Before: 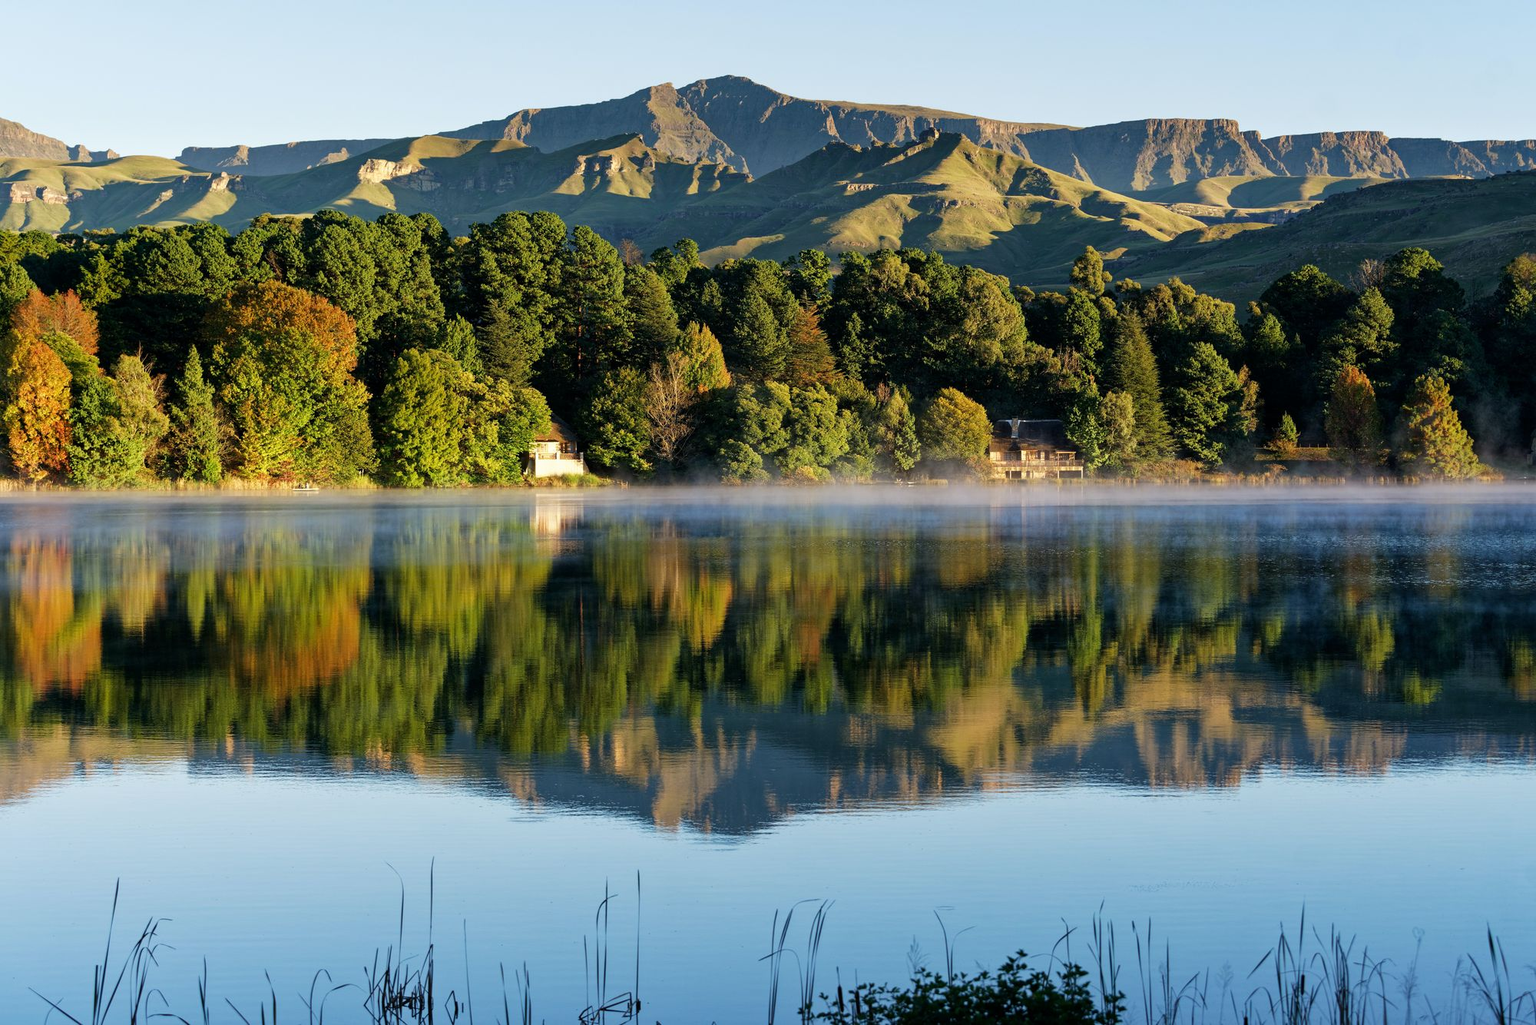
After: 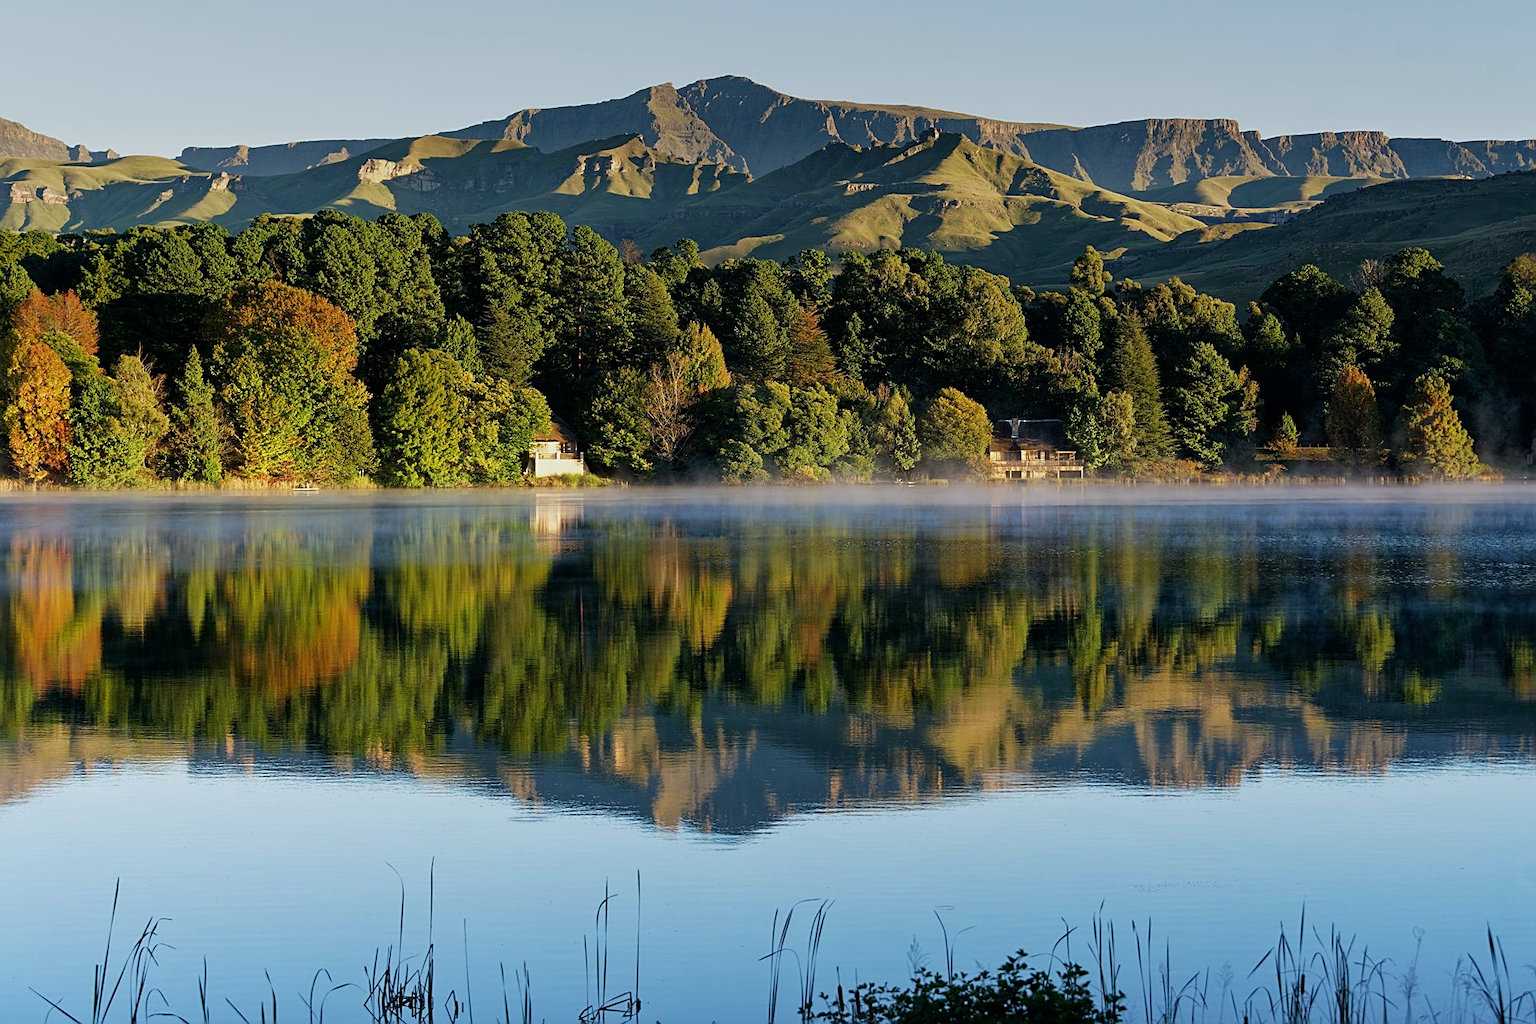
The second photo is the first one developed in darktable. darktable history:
graduated density: on, module defaults
sharpen: on, module defaults
